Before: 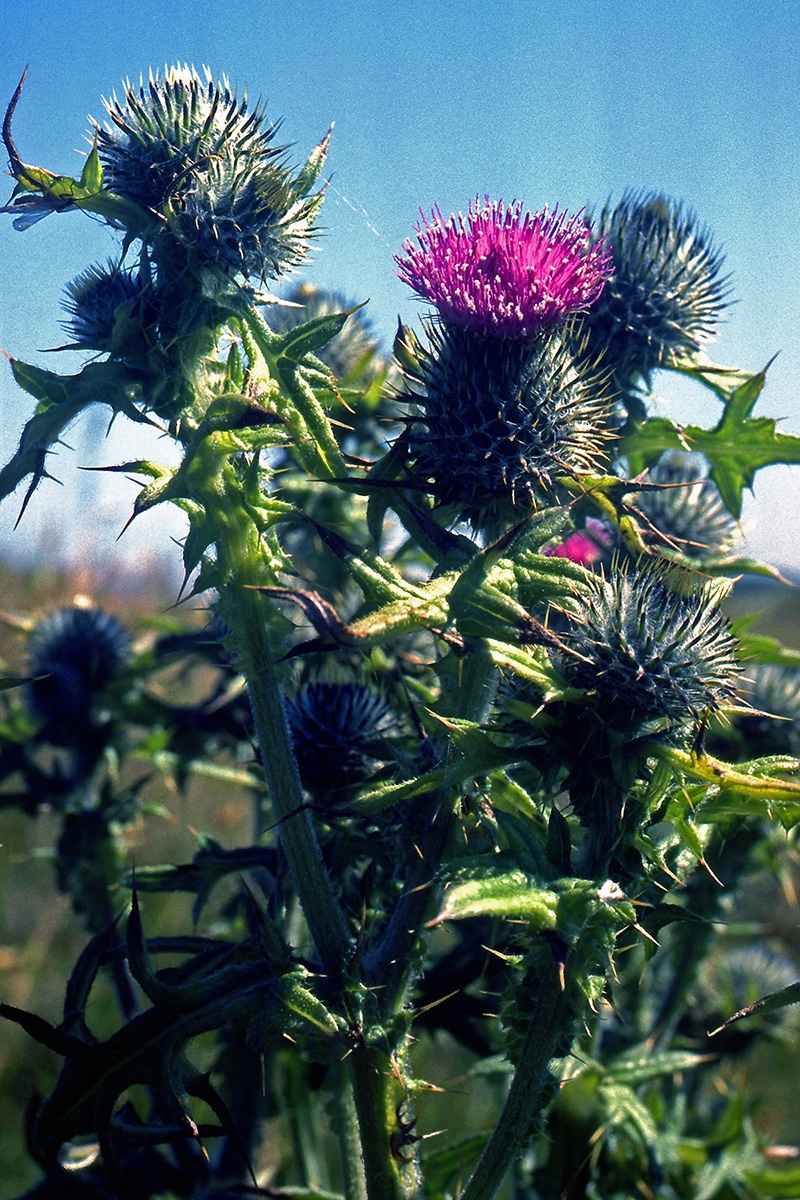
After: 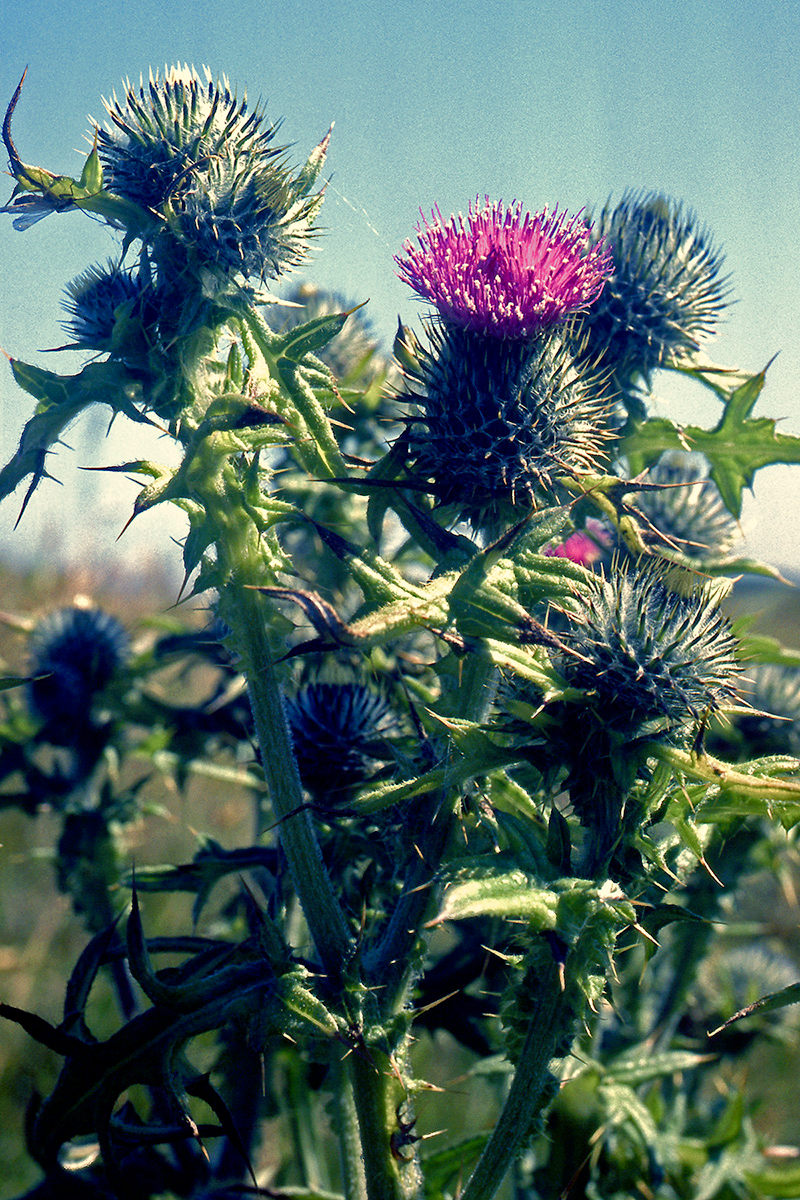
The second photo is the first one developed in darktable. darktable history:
color balance rgb: highlights gain › chroma 7.922%, highlights gain › hue 86.12°, white fulcrum 1.01 EV, perceptual saturation grading › global saturation -10.58%, perceptual saturation grading › highlights -26.774%, perceptual saturation grading › shadows 21.391%, global vibrance 20%
